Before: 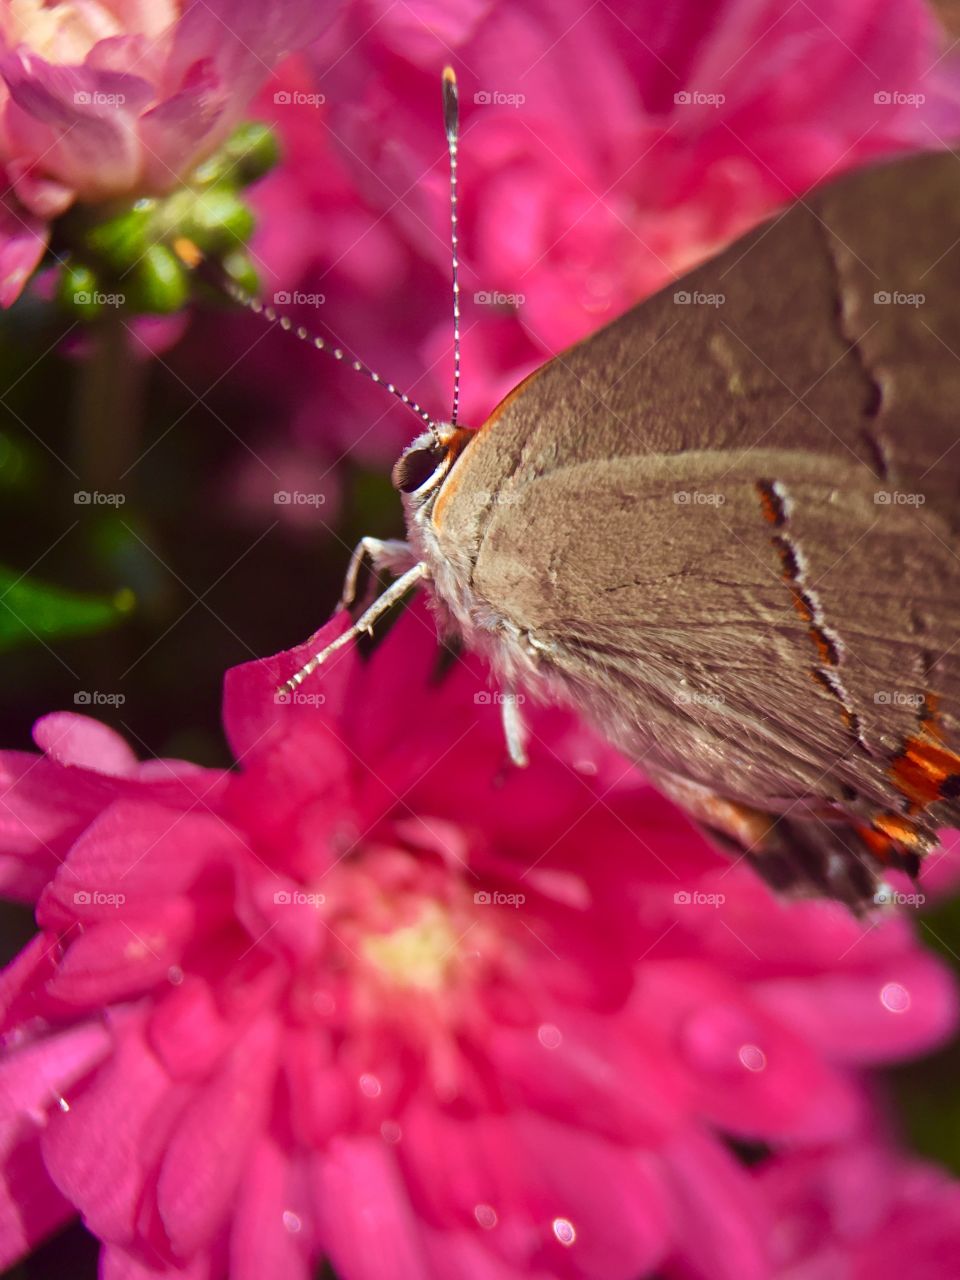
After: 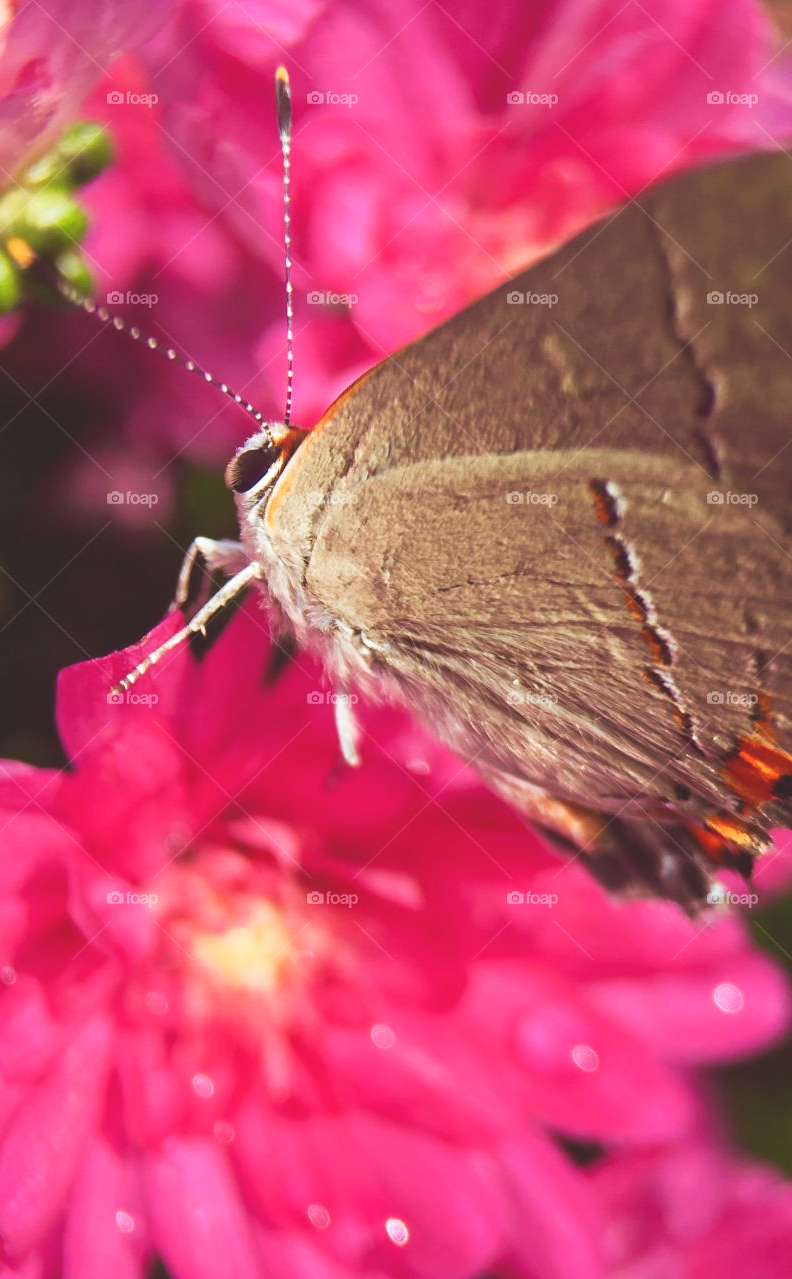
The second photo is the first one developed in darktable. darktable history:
crop: left 17.439%, bottom 0.016%
exposure: black level correction 0, compensate highlight preservation false
tone curve: curves: ch0 [(0, 0) (0.003, 0.156) (0.011, 0.156) (0.025, 0.161) (0.044, 0.164) (0.069, 0.178) (0.1, 0.201) (0.136, 0.229) (0.177, 0.263) (0.224, 0.301) (0.277, 0.355) (0.335, 0.415) (0.399, 0.48) (0.468, 0.561) (0.543, 0.647) (0.623, 0.735) (0.709, 0.819) (0.801, 0.893) (0.898, 0.953) (1, 1)], preserve colors none
